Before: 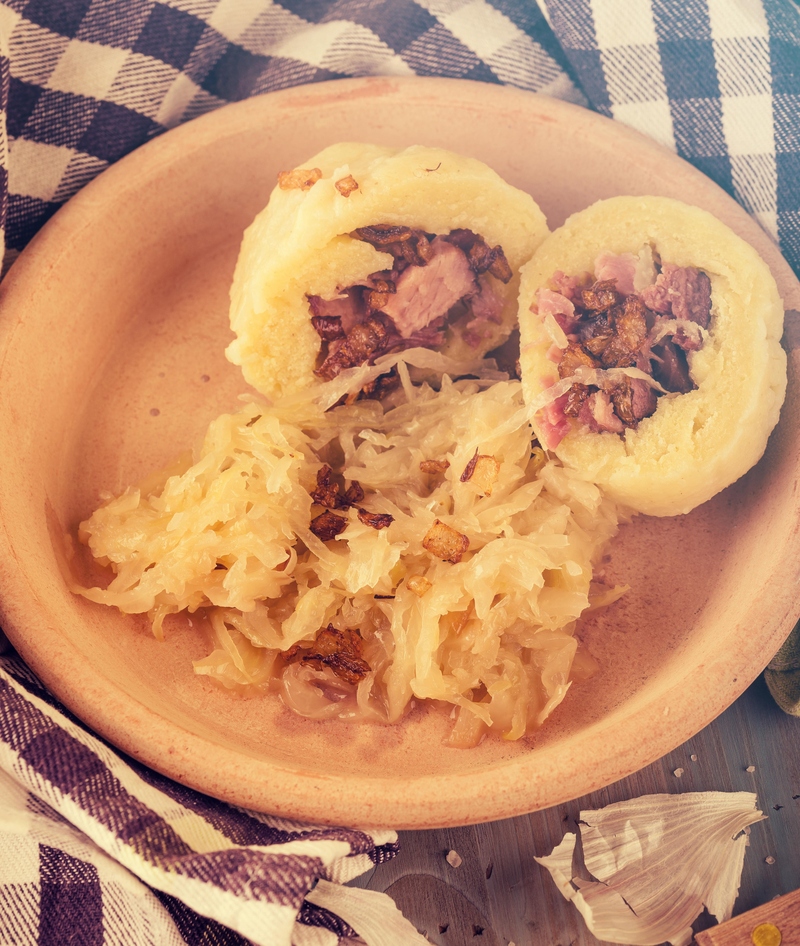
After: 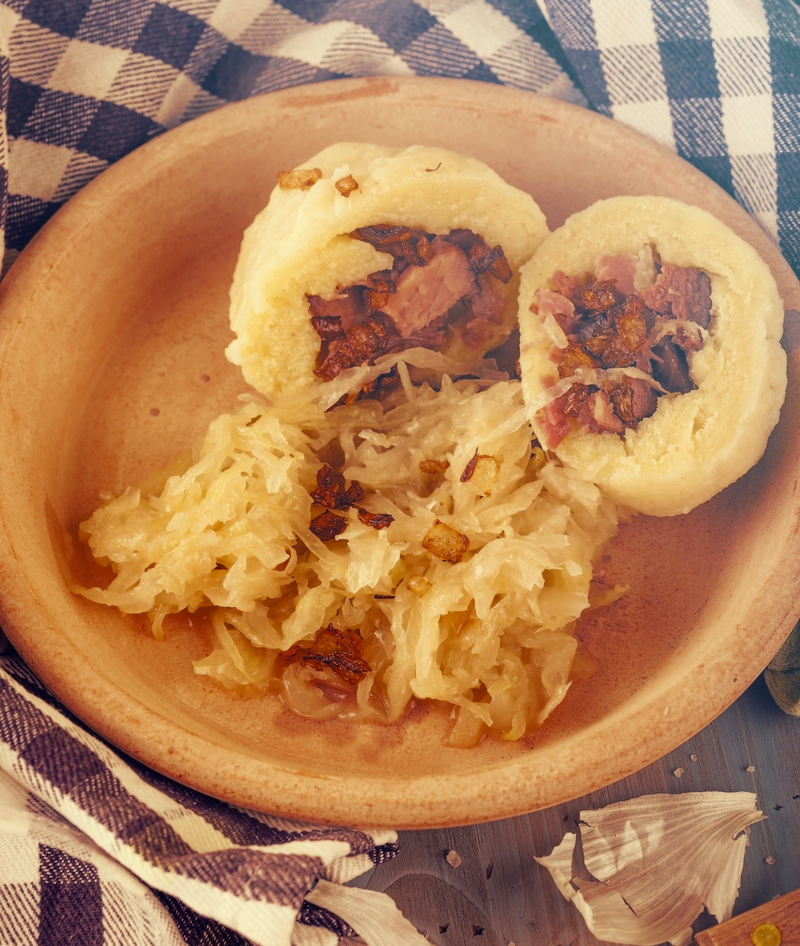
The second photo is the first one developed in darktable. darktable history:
exposure: compensate highlight preservation false
contrast equalizer: y [[0.5, 0.5, 0.478, 0.5, 0.5, 0.5], [0.5 ×6], [0.5 ×6], [0 ×6], [0 ×6]]
color balance rgb: perceptual saturation grading › global saturation 20%, global vibrance 20%
color zones: curves: ch0 [(0, 0.5) (0.125, 0.4) (0.25, 0.5) (0.375, 0.4) (0.5, 0.4) (0.625, 0.35) (0.75, 0.35) (0.875, 0.5)]; ch1 [(0, 0.35) (0.125, 0.45) (0.25, 0.35) (0.375, 0.35) (0.5, 0.35) (0.625, 0.35) (0.75, 0.45) (0.875, 0.35)]; ch2 [(0, 0.6) (0.125, 0.5) (0.25, 0.5) (0.375, 0.6) (0.5, 0.6) (0.625, 0.5) (0.75, 0.5) (0.875, 0.5)]
